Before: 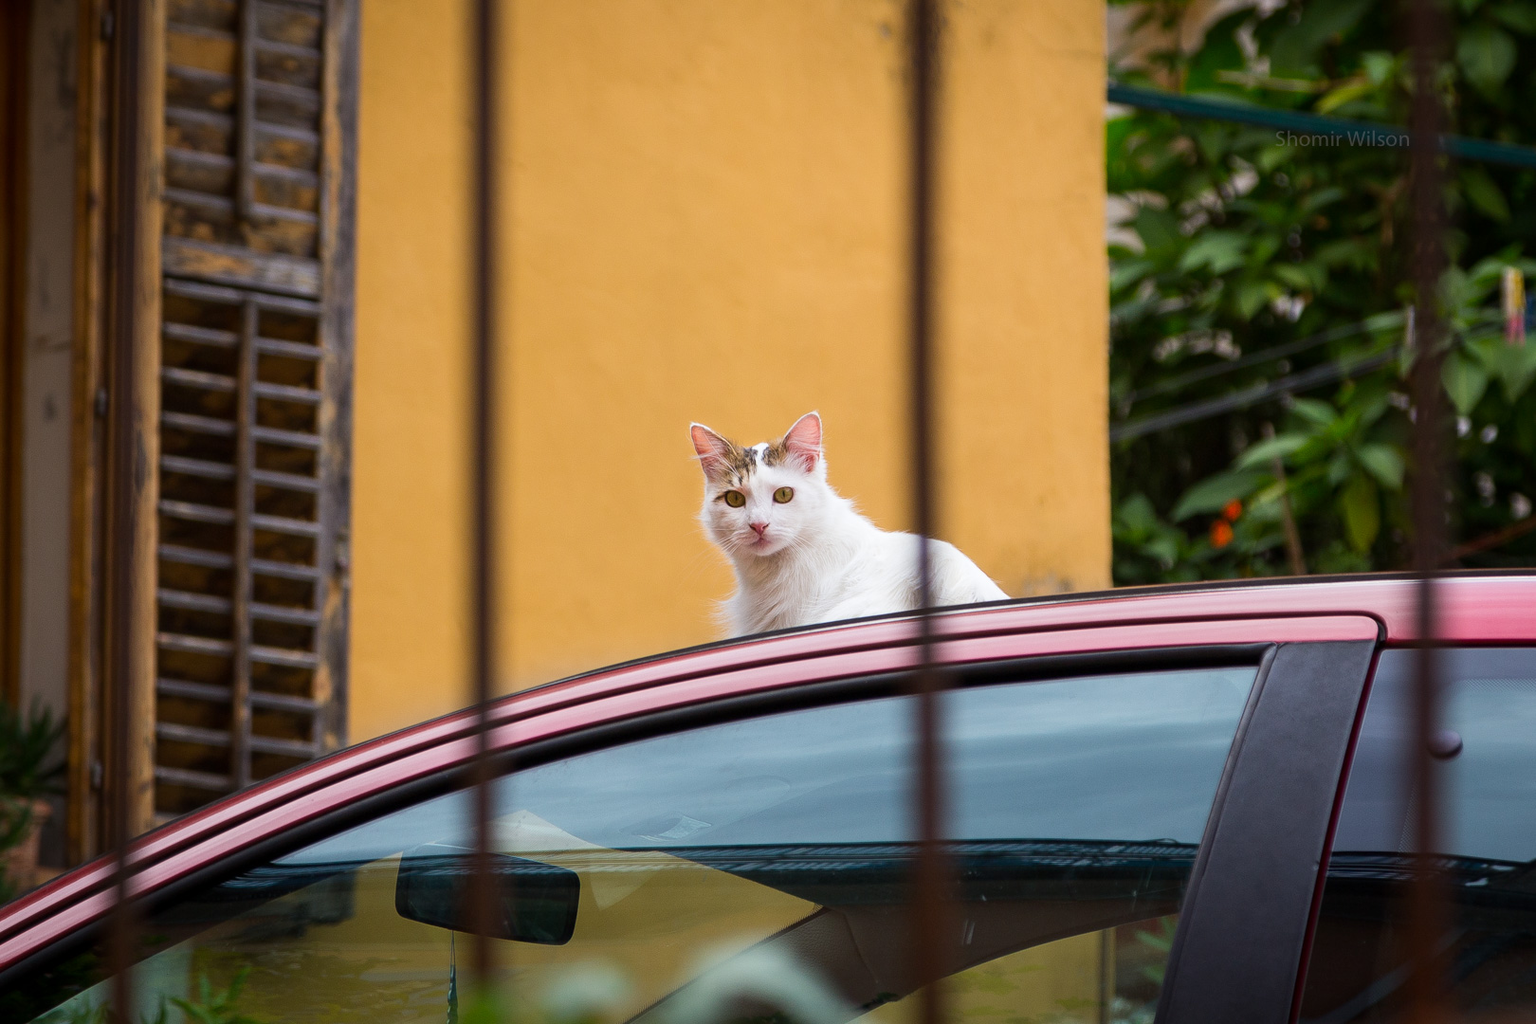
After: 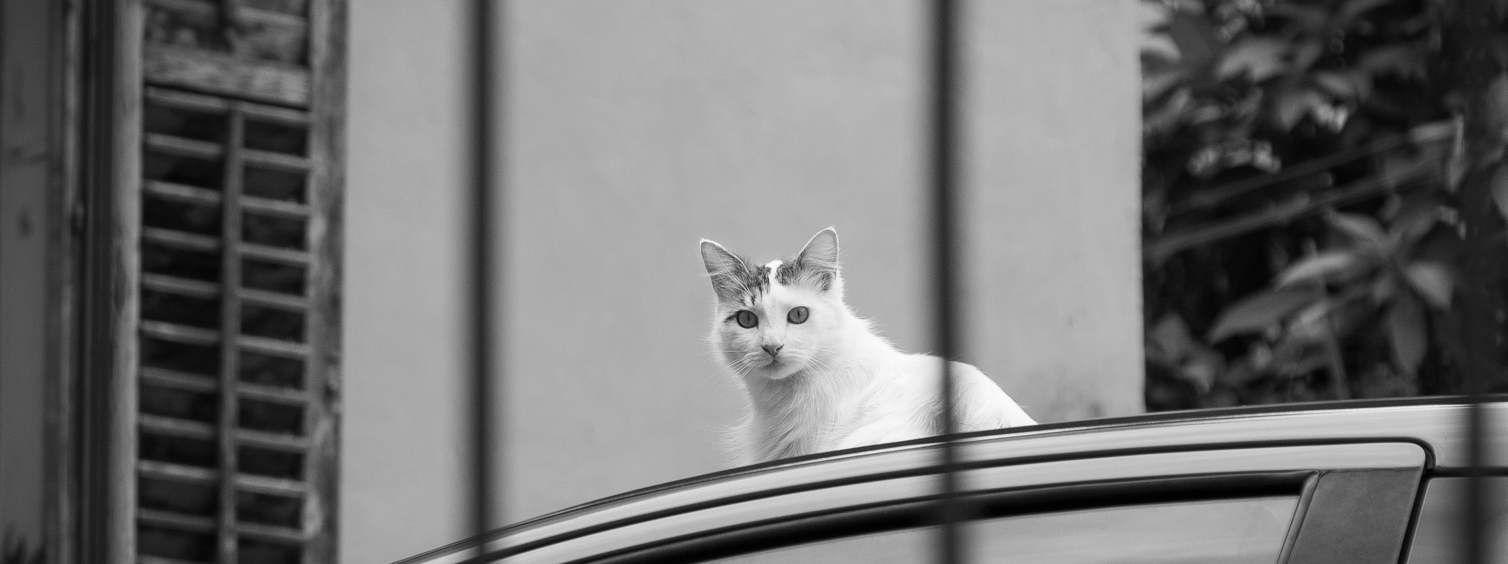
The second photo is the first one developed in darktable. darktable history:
crop: left 1.744%, top 19.225%, right 5.069%, bottom 28.357%
monochrome: on, module defaults
white balance: red 0.984, blue 1.059
